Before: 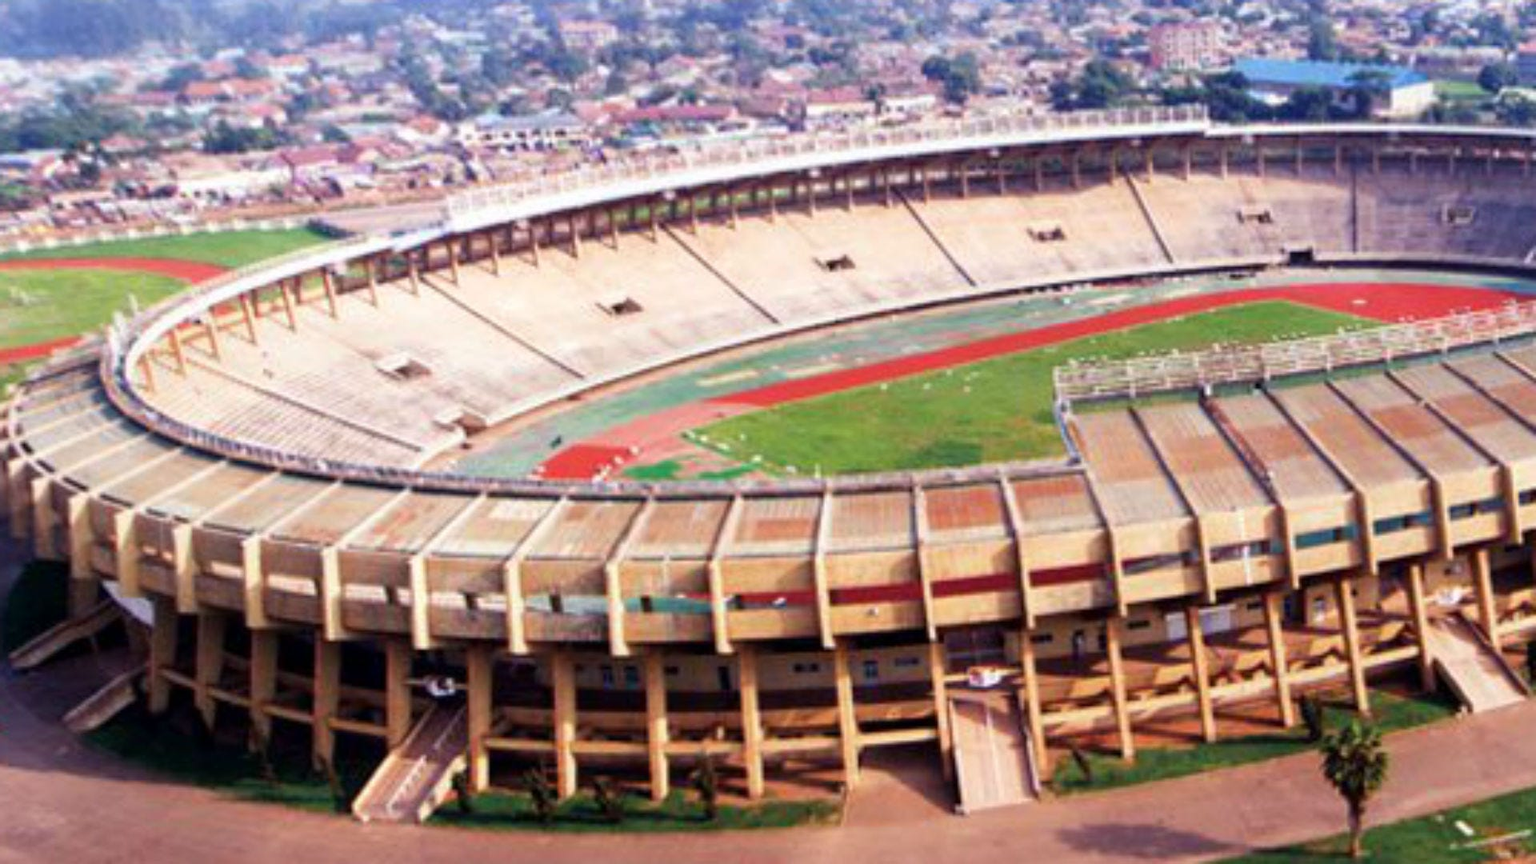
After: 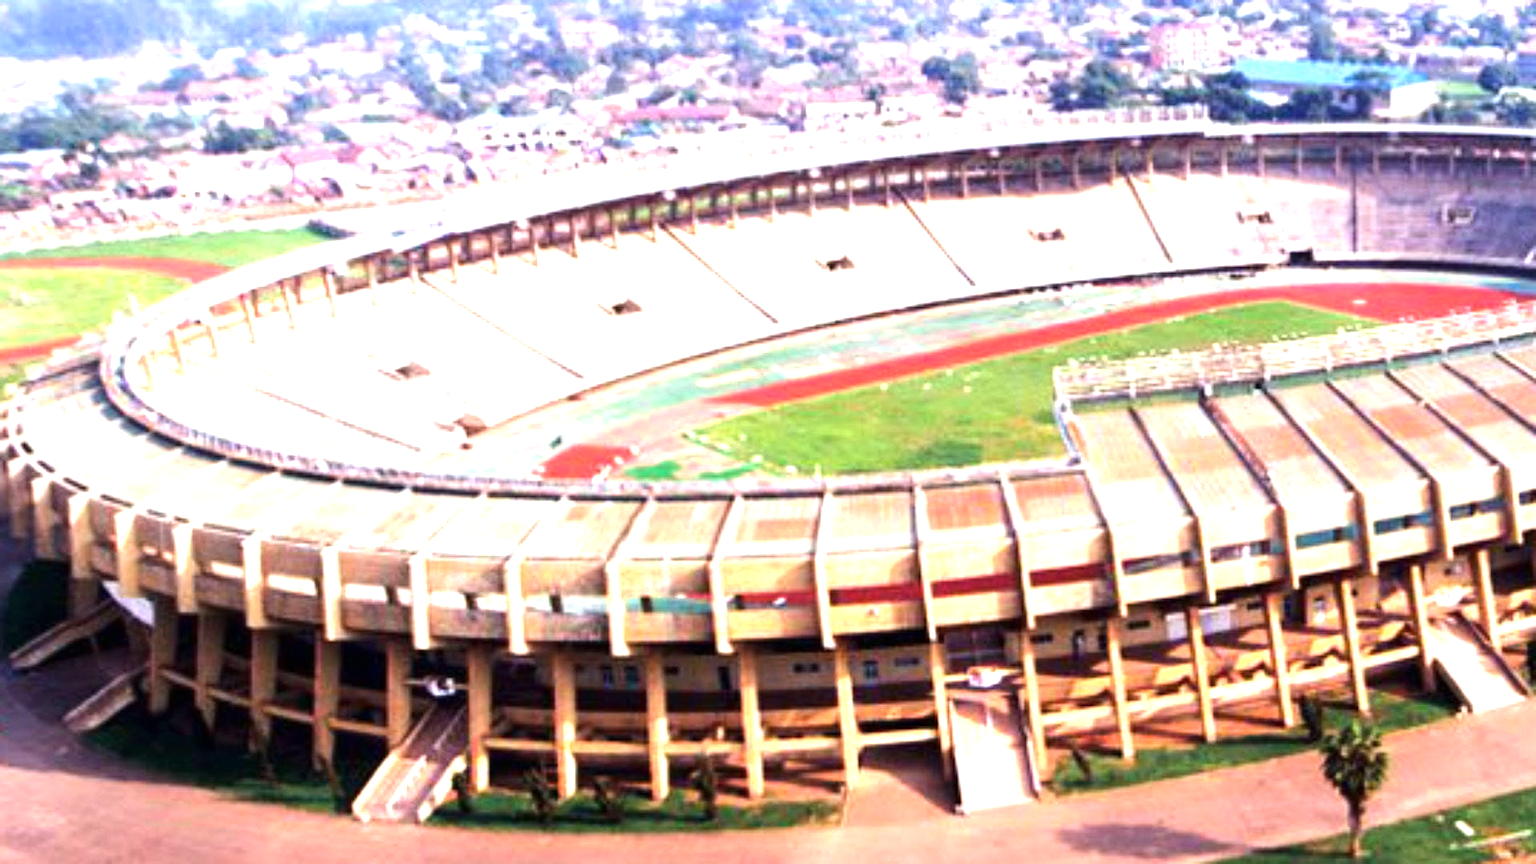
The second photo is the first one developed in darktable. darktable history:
exposure: black level correction 0, exposure 0.877 EV, compensate exposure bias true, compensate highlight preservation false
tone equalizer: -8 EV -0.417 EV, -7 EV -0.389 EV, -6 EV -0.333 EV, -5 EV -0.222 EV, -3 EV 0.222 EV, -2 EV 0.333 EV, -1 EV 0.389 EV, +0 EV 0.417 EV, edges refinement/feathering 500, mask exposure compensation -1.57 EV, preserve details no
